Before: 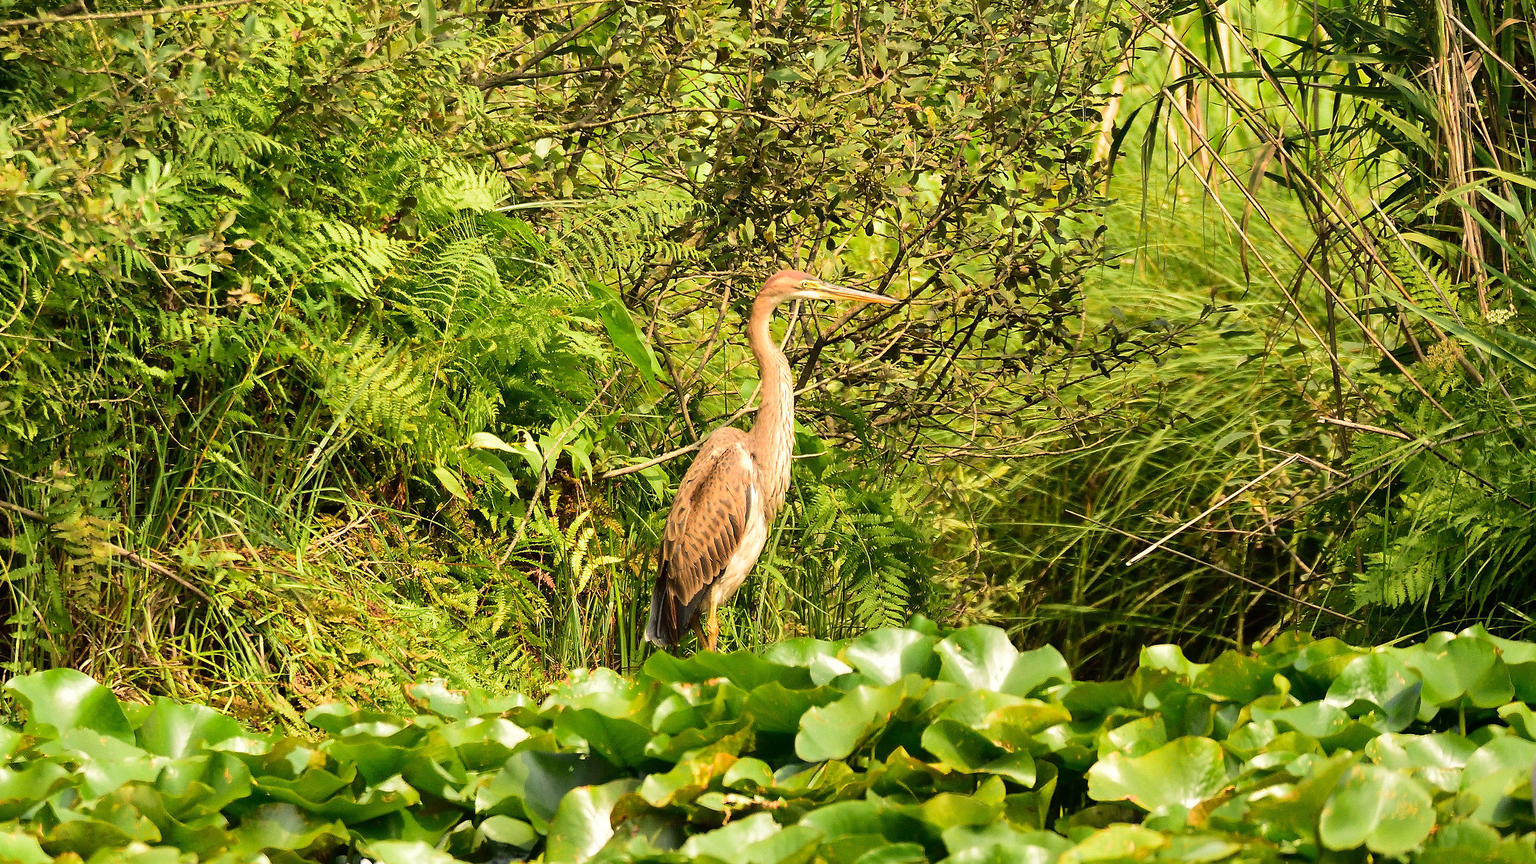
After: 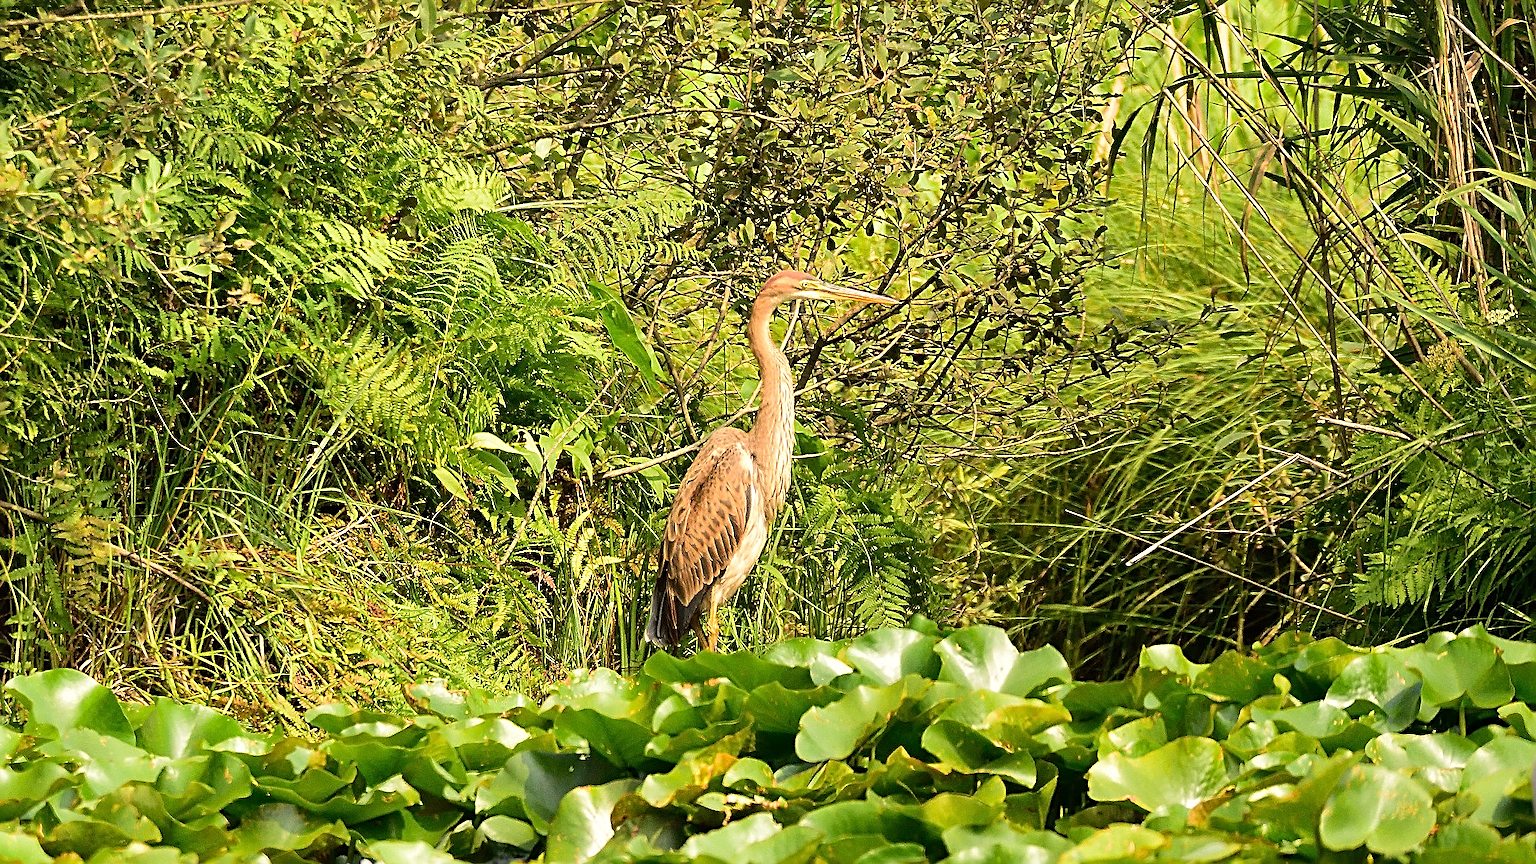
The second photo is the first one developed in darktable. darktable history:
sharpen: radius 3.001, amount 0.767
